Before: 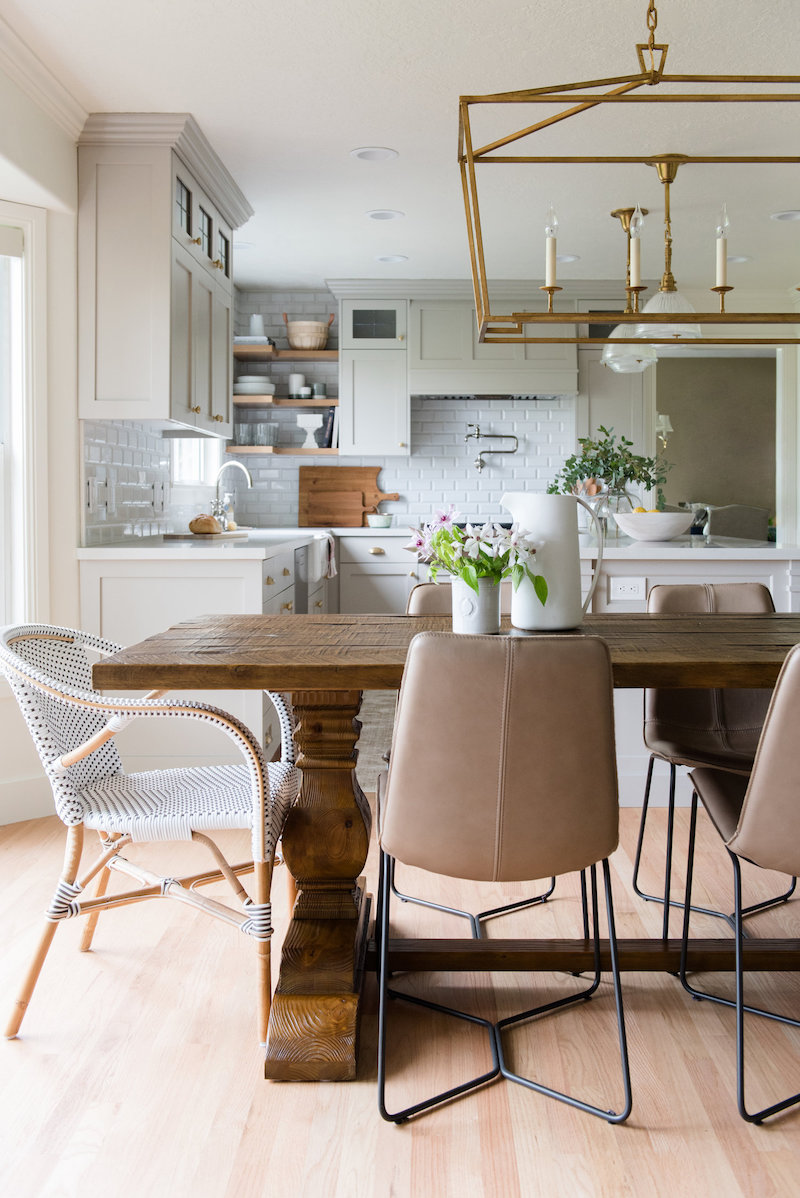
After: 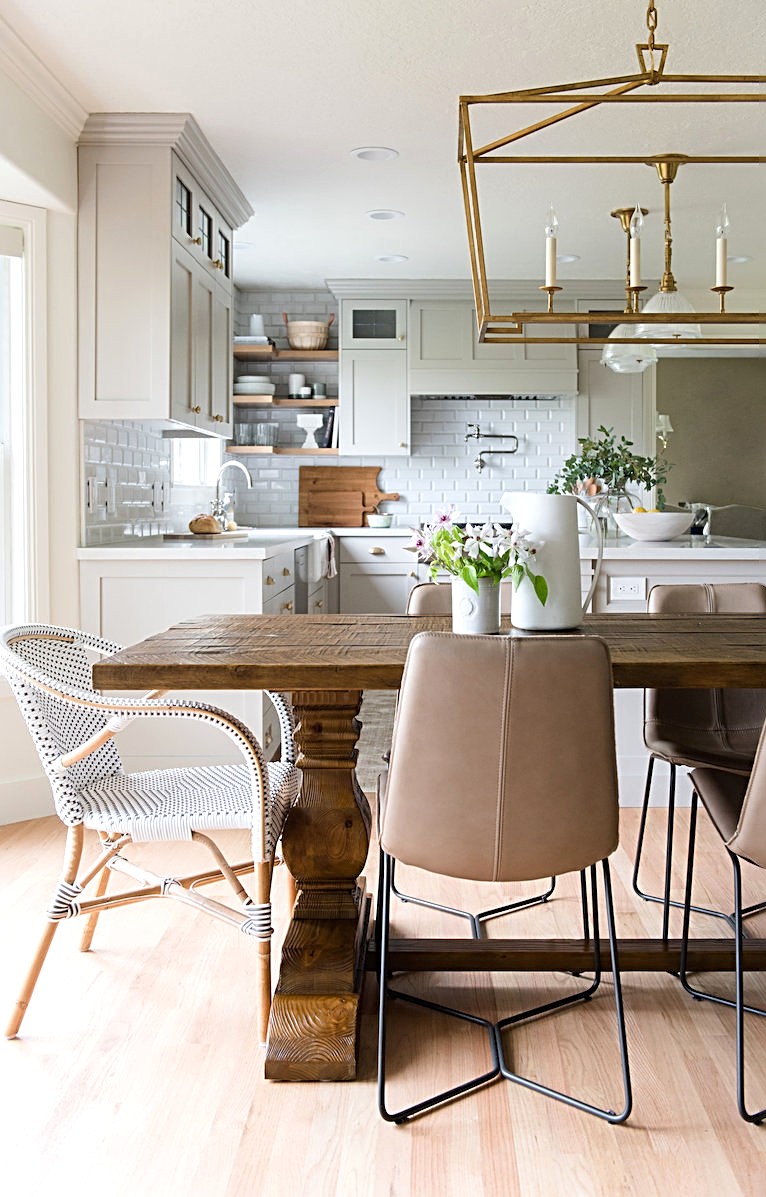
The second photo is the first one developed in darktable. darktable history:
sharpen: radius 2.767
exposure: black level correction 0, exposure 0.2 EV, compensate exposure bias true, compensate highlight preservation false
crop: right 4.126%, bottom 0.031%
